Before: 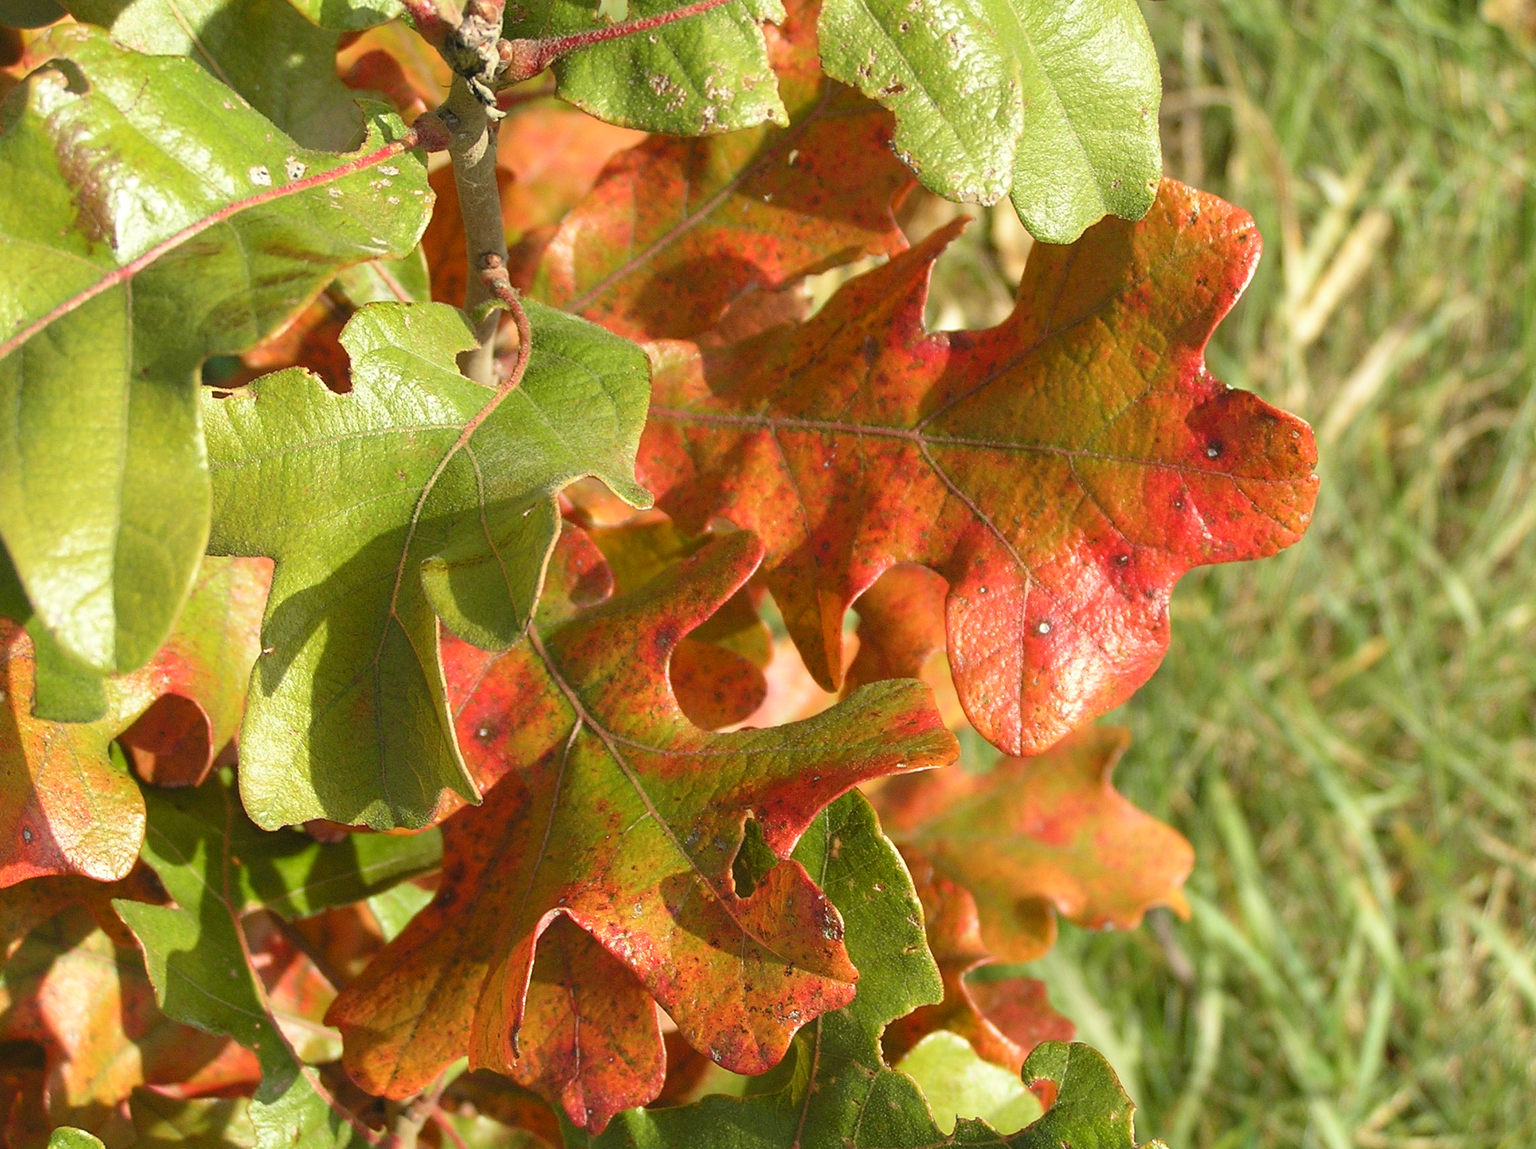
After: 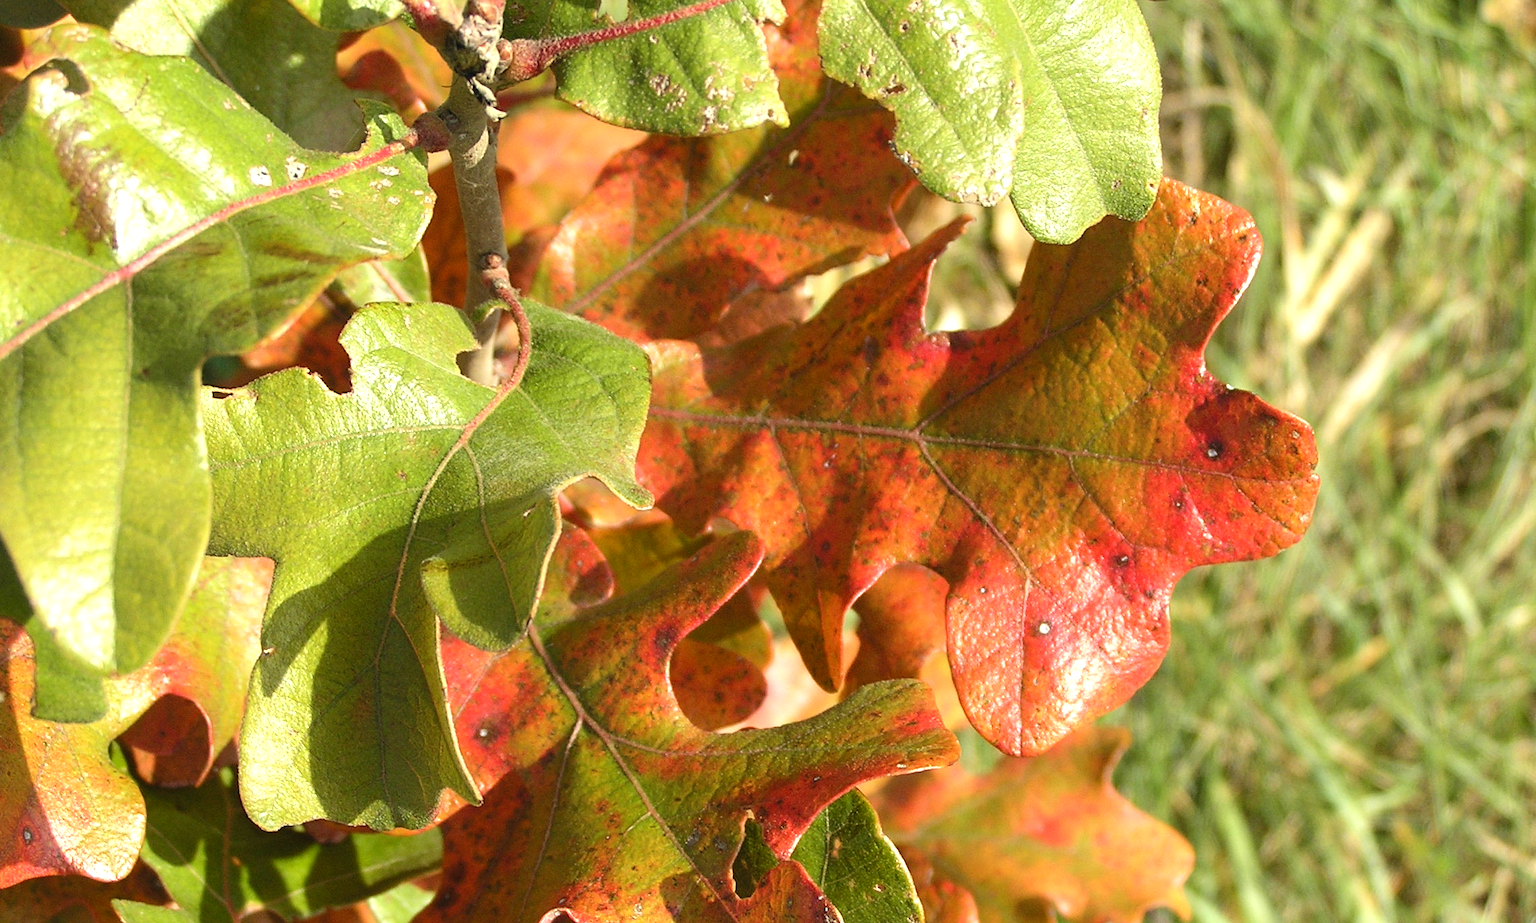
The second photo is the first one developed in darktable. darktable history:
crop: bottom 19.644%
tone equalizer: -8 EV -0.417 EV, -7 EV -0.389 EV, -6 EV -0.333 EV, -5 EV -0.222 EV, -3 EV 0.222 EV, -2 EV 0.333 EV, -1 EV 0.389 EV, +0 EV 0.417 EV, edges refinement/feathering 500, mask exposure compensation -1.57 EV, preserve details no
